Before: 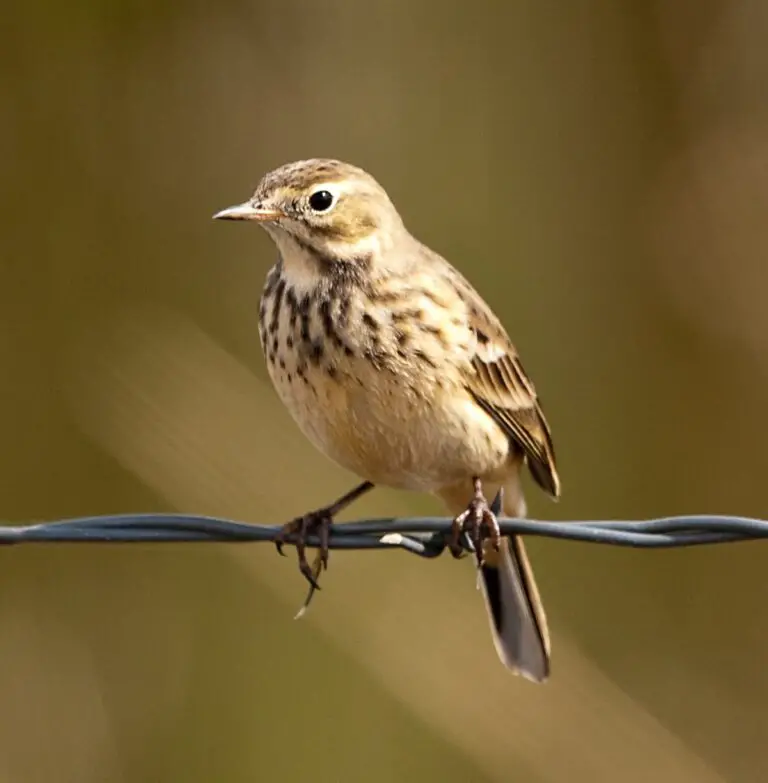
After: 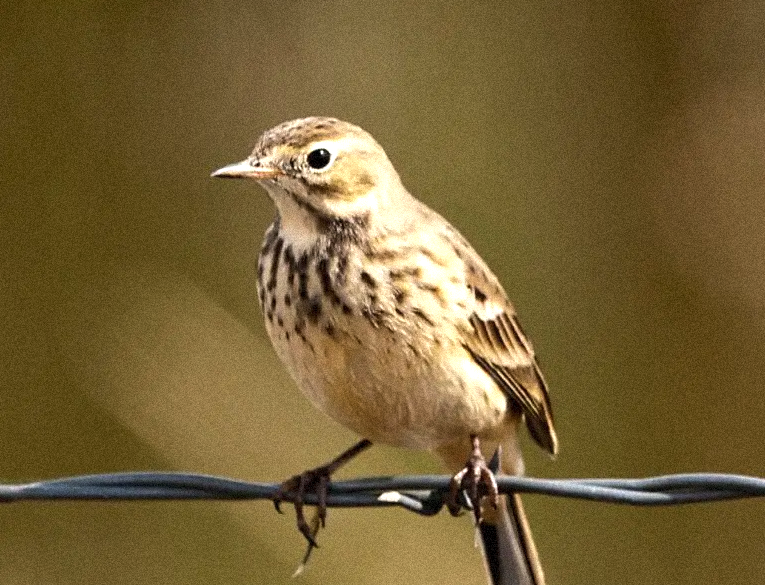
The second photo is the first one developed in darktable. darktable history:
crop: left 0.387%, top 5.469%, bottom 19.809%
grain: coarseness 9.38 ISO, strength 34.99%, mid-tones bias 0%
tone equalizer: -8 EV -0.417 EV, -7 EV -0.389 EV, -6 EV -0.333 EV, -5 EV -0.222 EV, -3 EV 0.222 EV, -2 EV 0.333 EV, -1 EV 0.389 EV, +0 EV 0.417 EV, edges refinement/feathering 500, mask exposure compensation -1.25 EV, preserve details no
